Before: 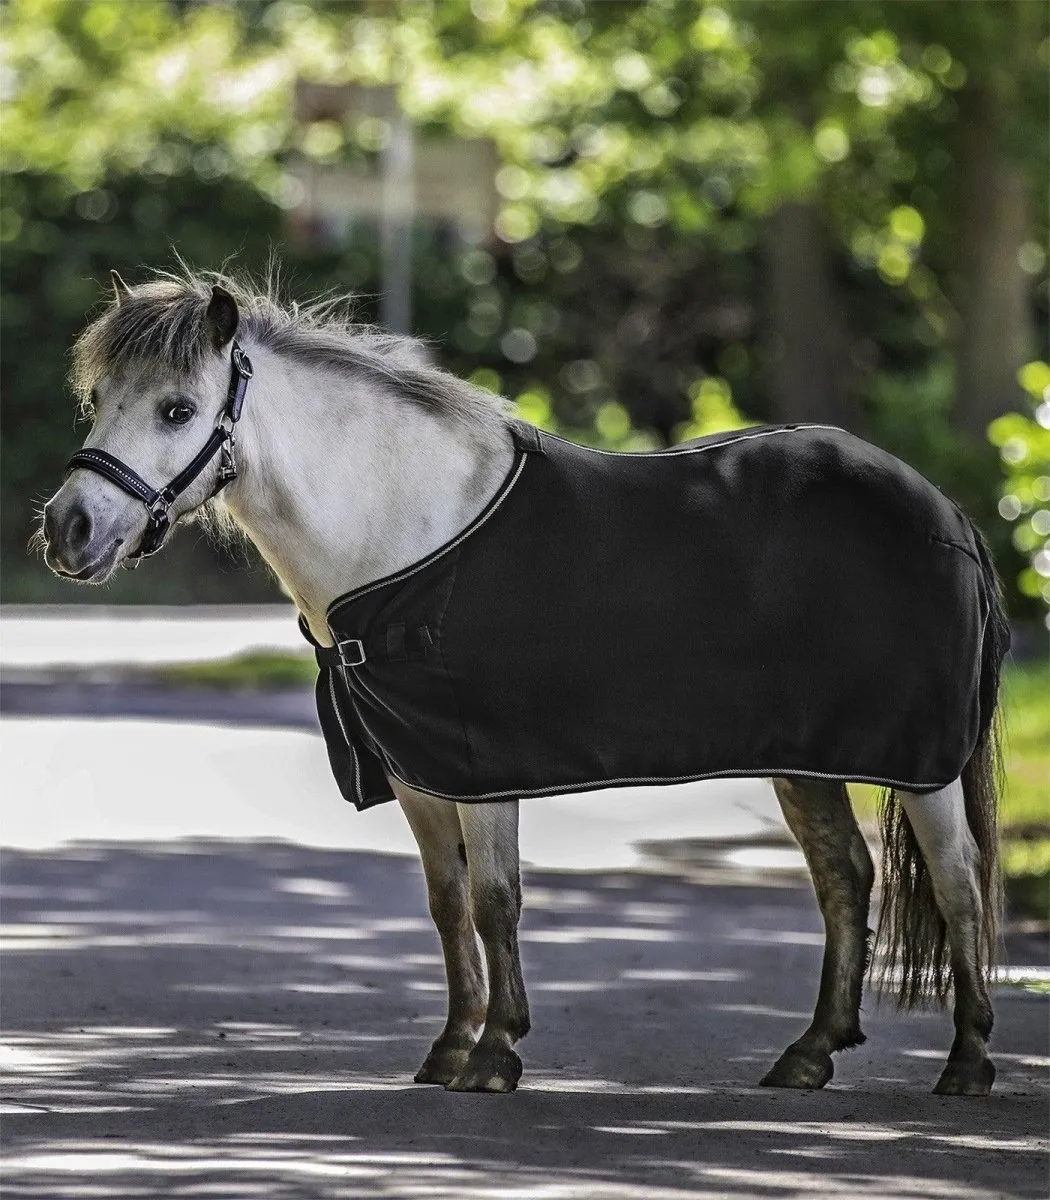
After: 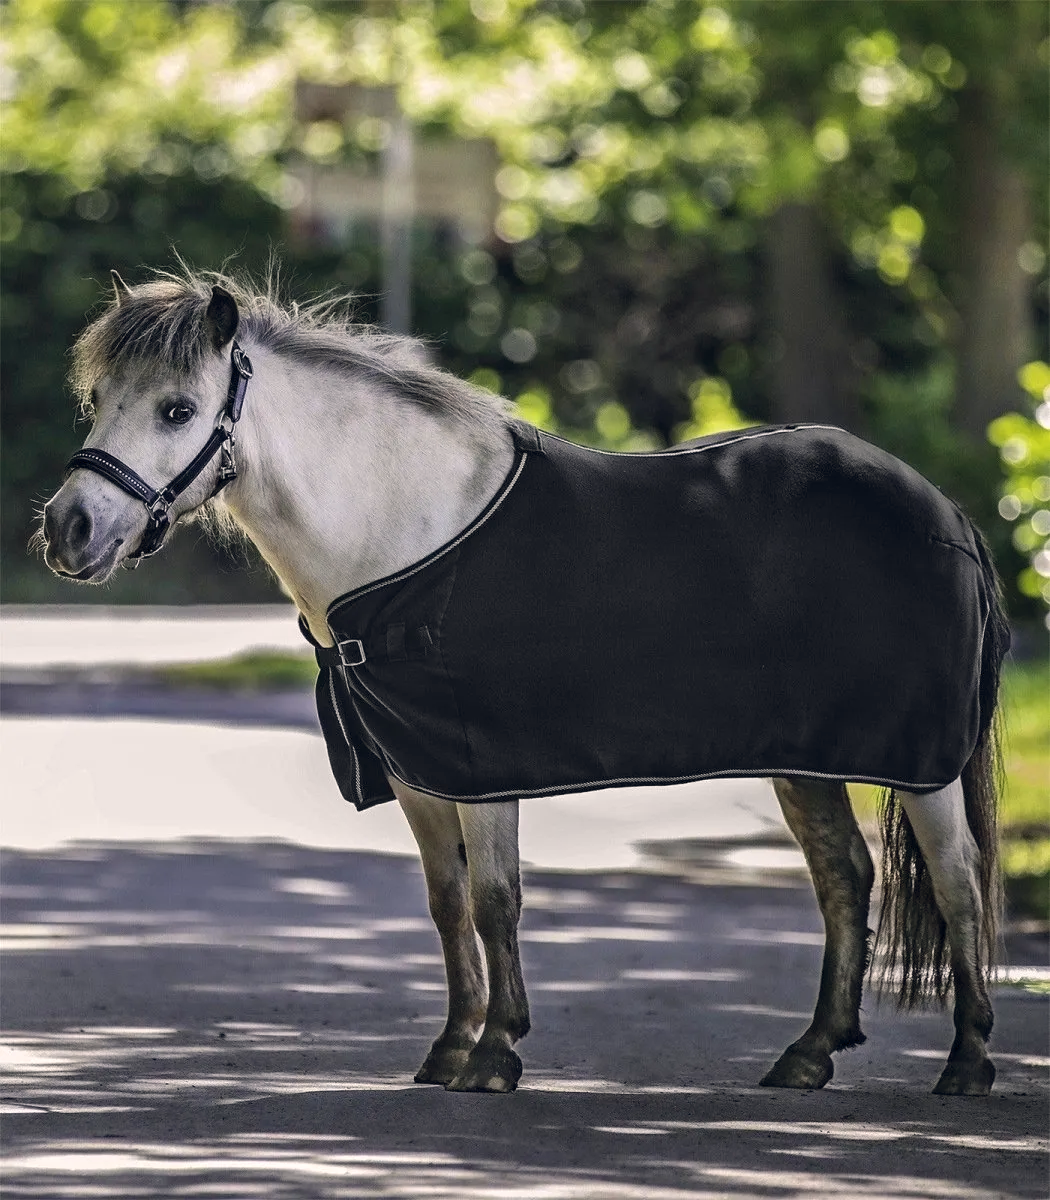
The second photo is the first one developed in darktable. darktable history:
color balance rgb: shadows lift › hue 87.51°, highlights gain › chroma 1.62%, highlights gain › hue 55.1°, global offset › chroma 0.06%, global offset › hue 253.66°, linear chroma grading › global chroma 0.5%
tone equalizer: on, module defaults
